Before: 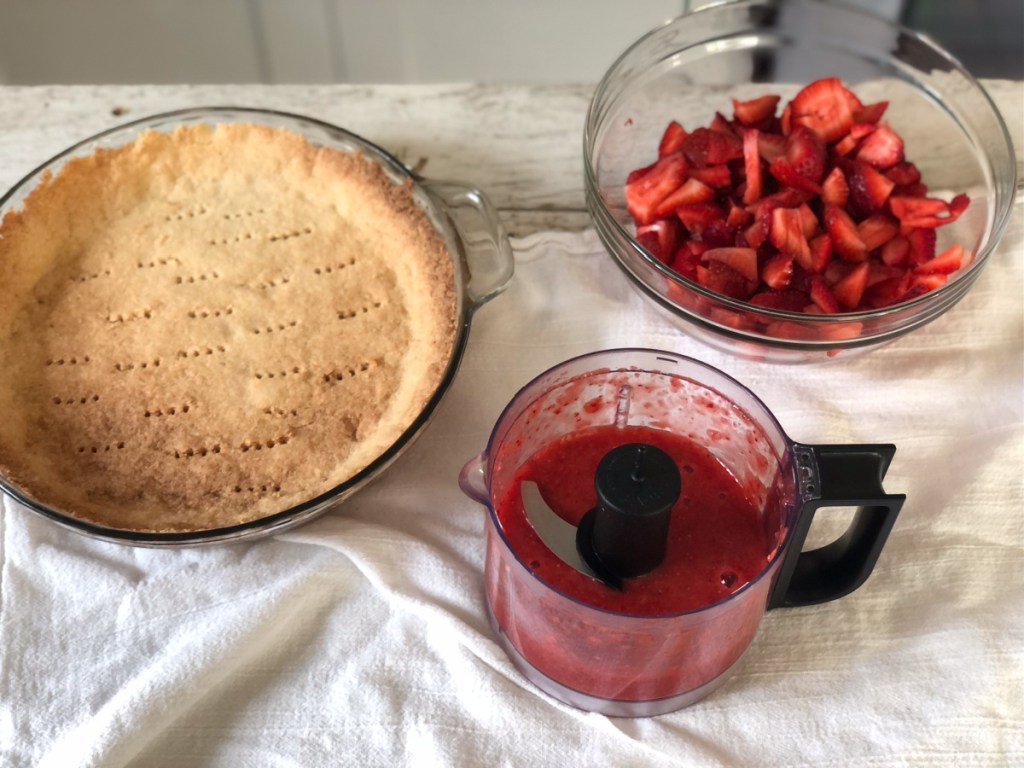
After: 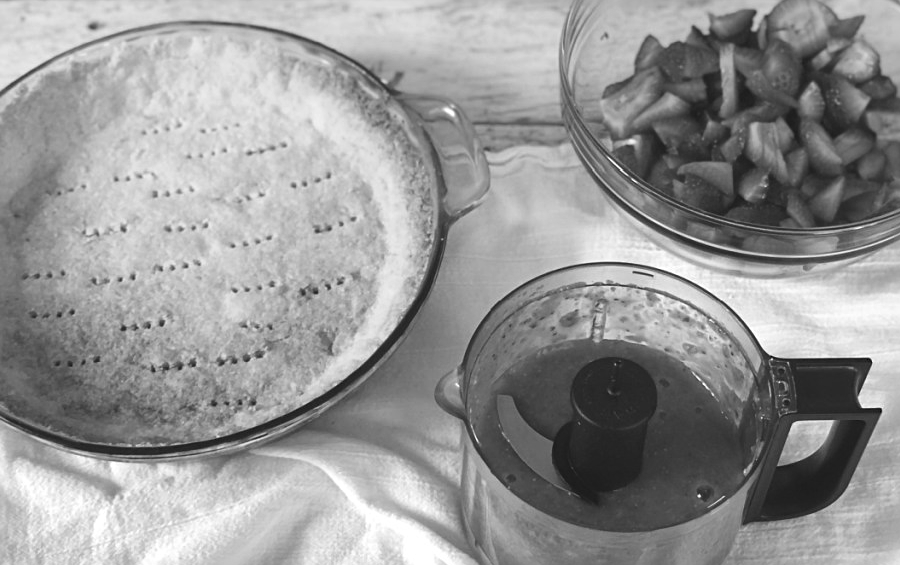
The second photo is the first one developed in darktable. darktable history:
sharpen: radius 2.167, amount 0.381, threshold 0
crop and rotate: left 2.425%, top 11.305%, right 9.6%, bottom 15.08%
monochrome: on, module defaults
color balance: lift [1.007, 1, 1, 1], gamma [1.097, 1, 1, 1]
